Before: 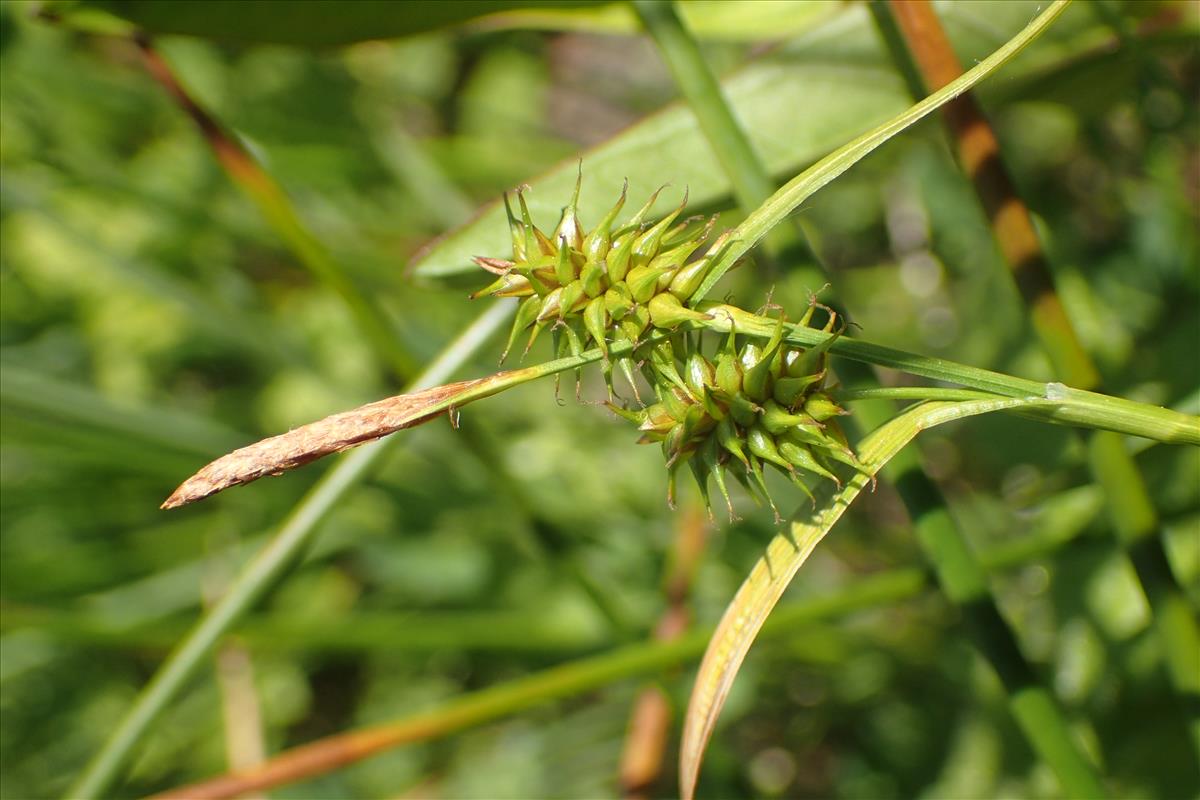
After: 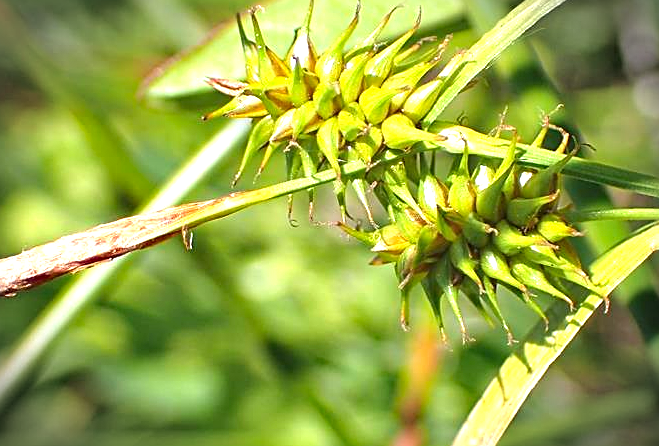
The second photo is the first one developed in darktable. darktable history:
crop and rotate: left 22.265%, top 22.476%, right 22.772%, bottom 21.73%
exposure: black level correction 0, exposure 0.896 EV, compensate exposure bias true, compensate highlight preservation false
sharpen: on, module defaults
haze removal: compatibility mode true, adaptive false
contrast equalizer: octaves 7, y [[0.6 ×6], [0.55 ×6], [0 ×6], [0 ×6], [0 ×6]]
local contrast: detail 72%
vignetting: fall-off start 90.66%, fall-off radius 39.33%, brightness -0.575, center (-0.01, 0), width/height ratio 1.219, shape 1.29
